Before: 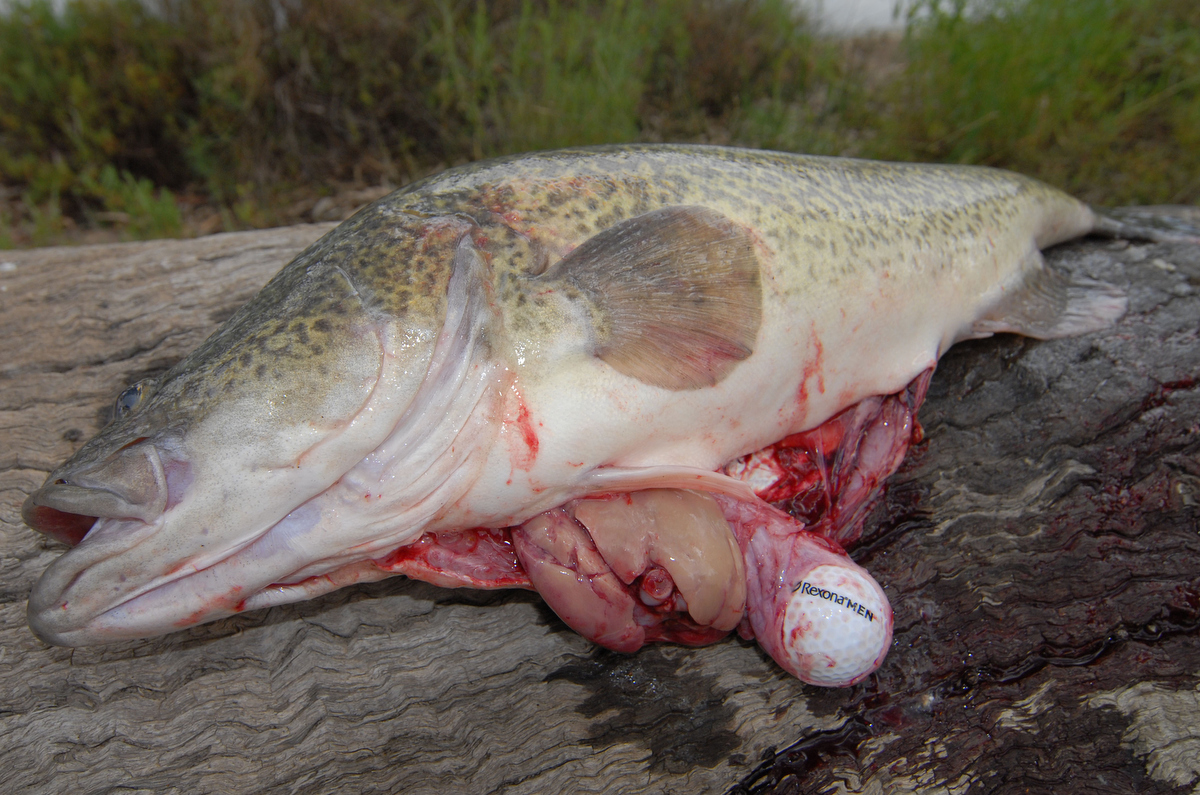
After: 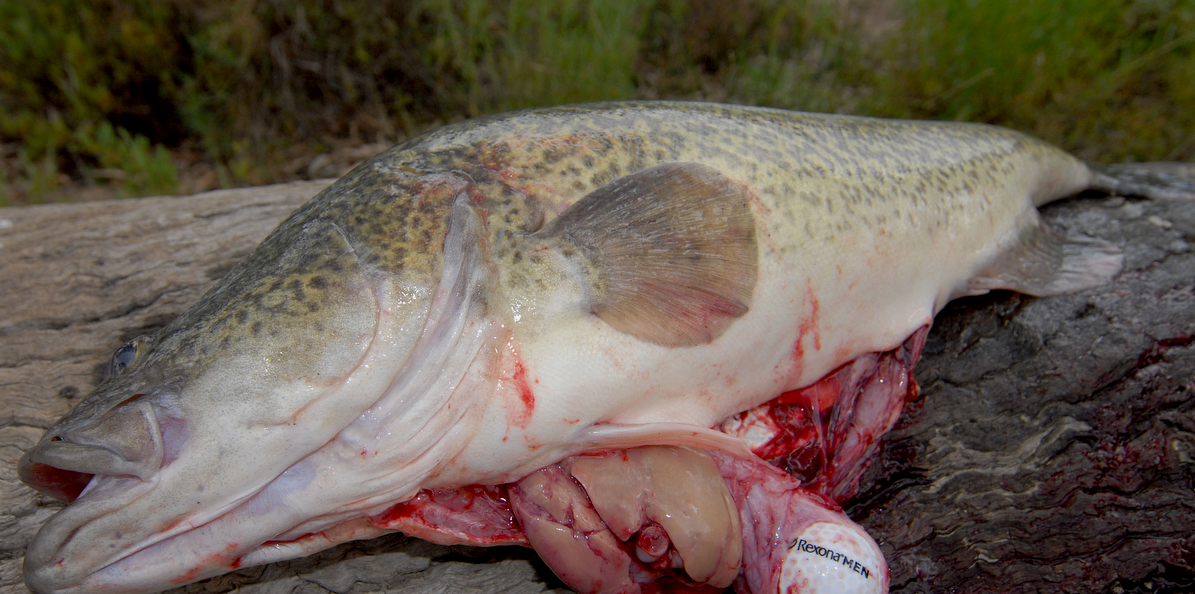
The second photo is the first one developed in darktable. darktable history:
crop: left 0.387%, top 5.469%, bottom 19.809%
exposure: black level correction 0.009, exposure -0.159 EV, compensate highlight preservation false
